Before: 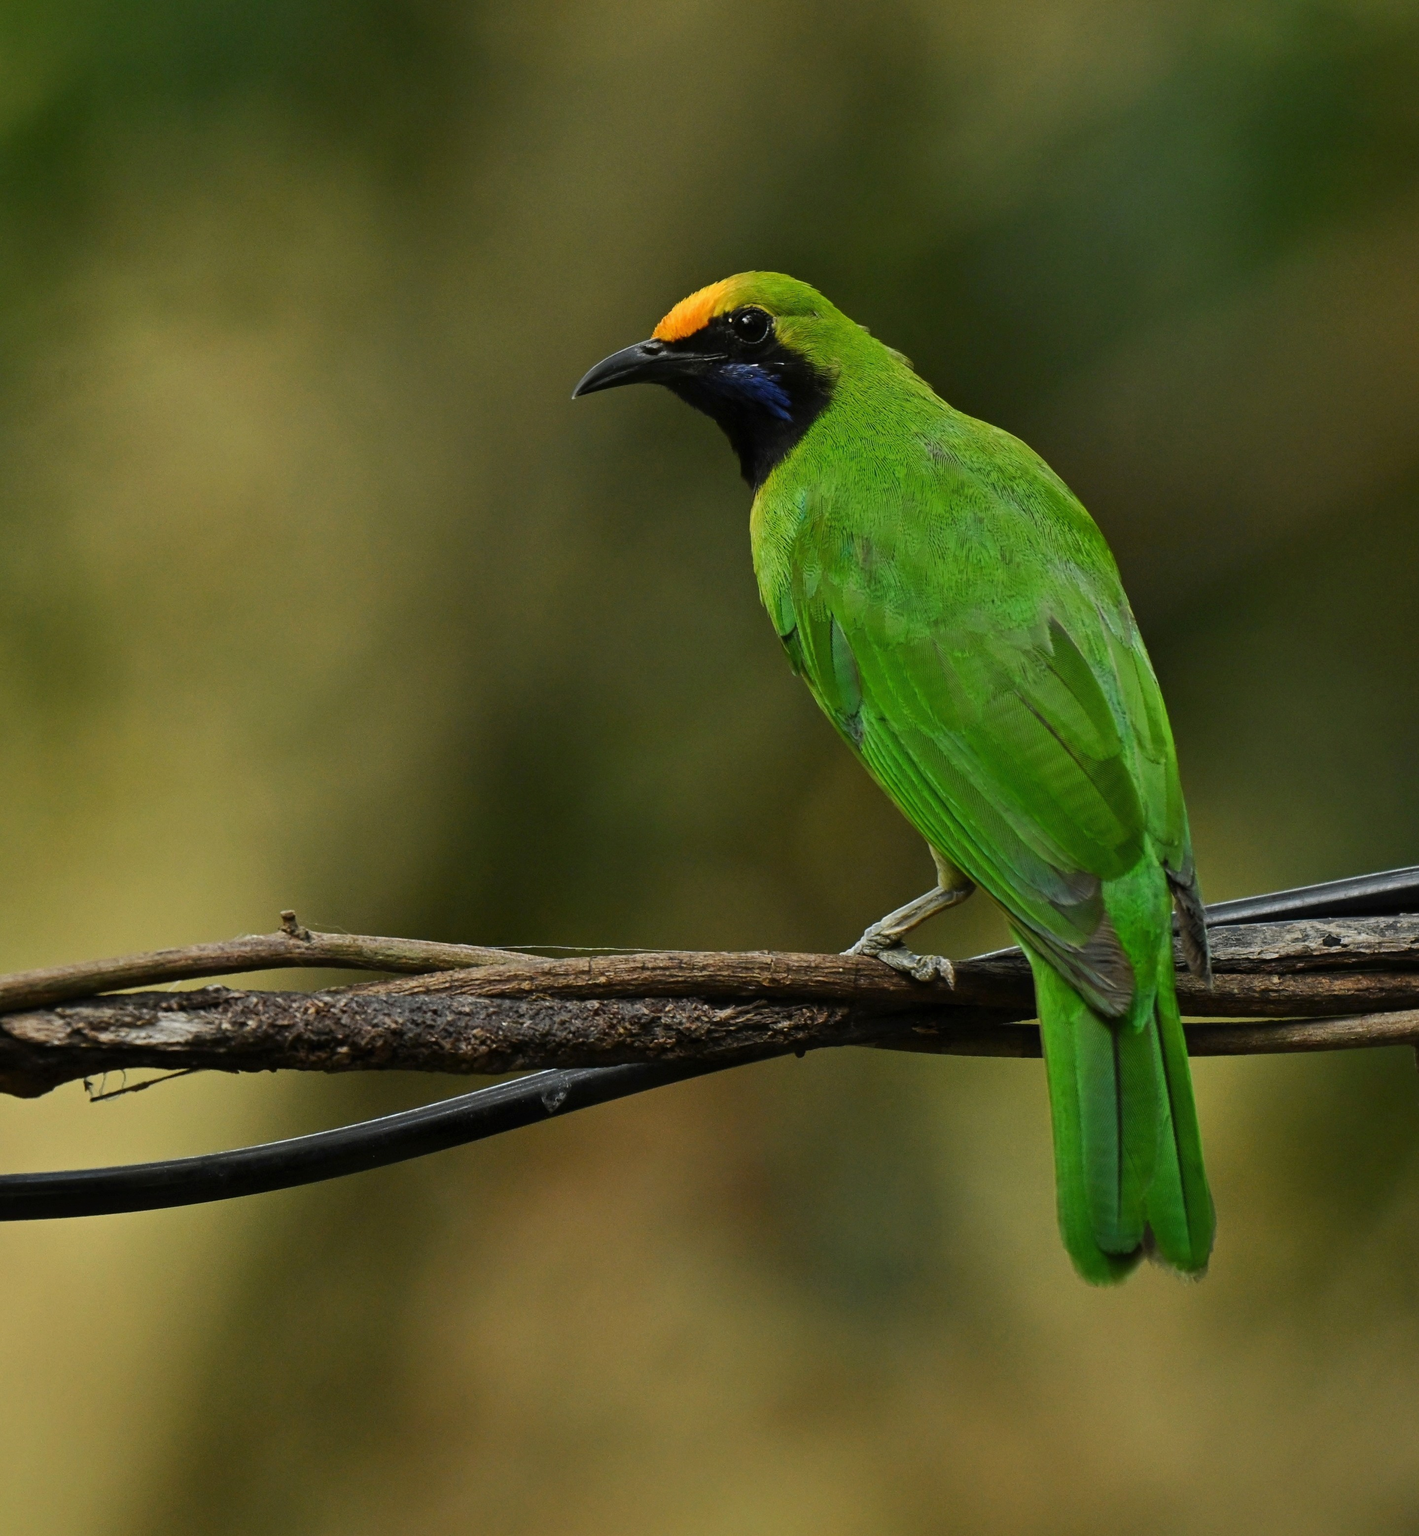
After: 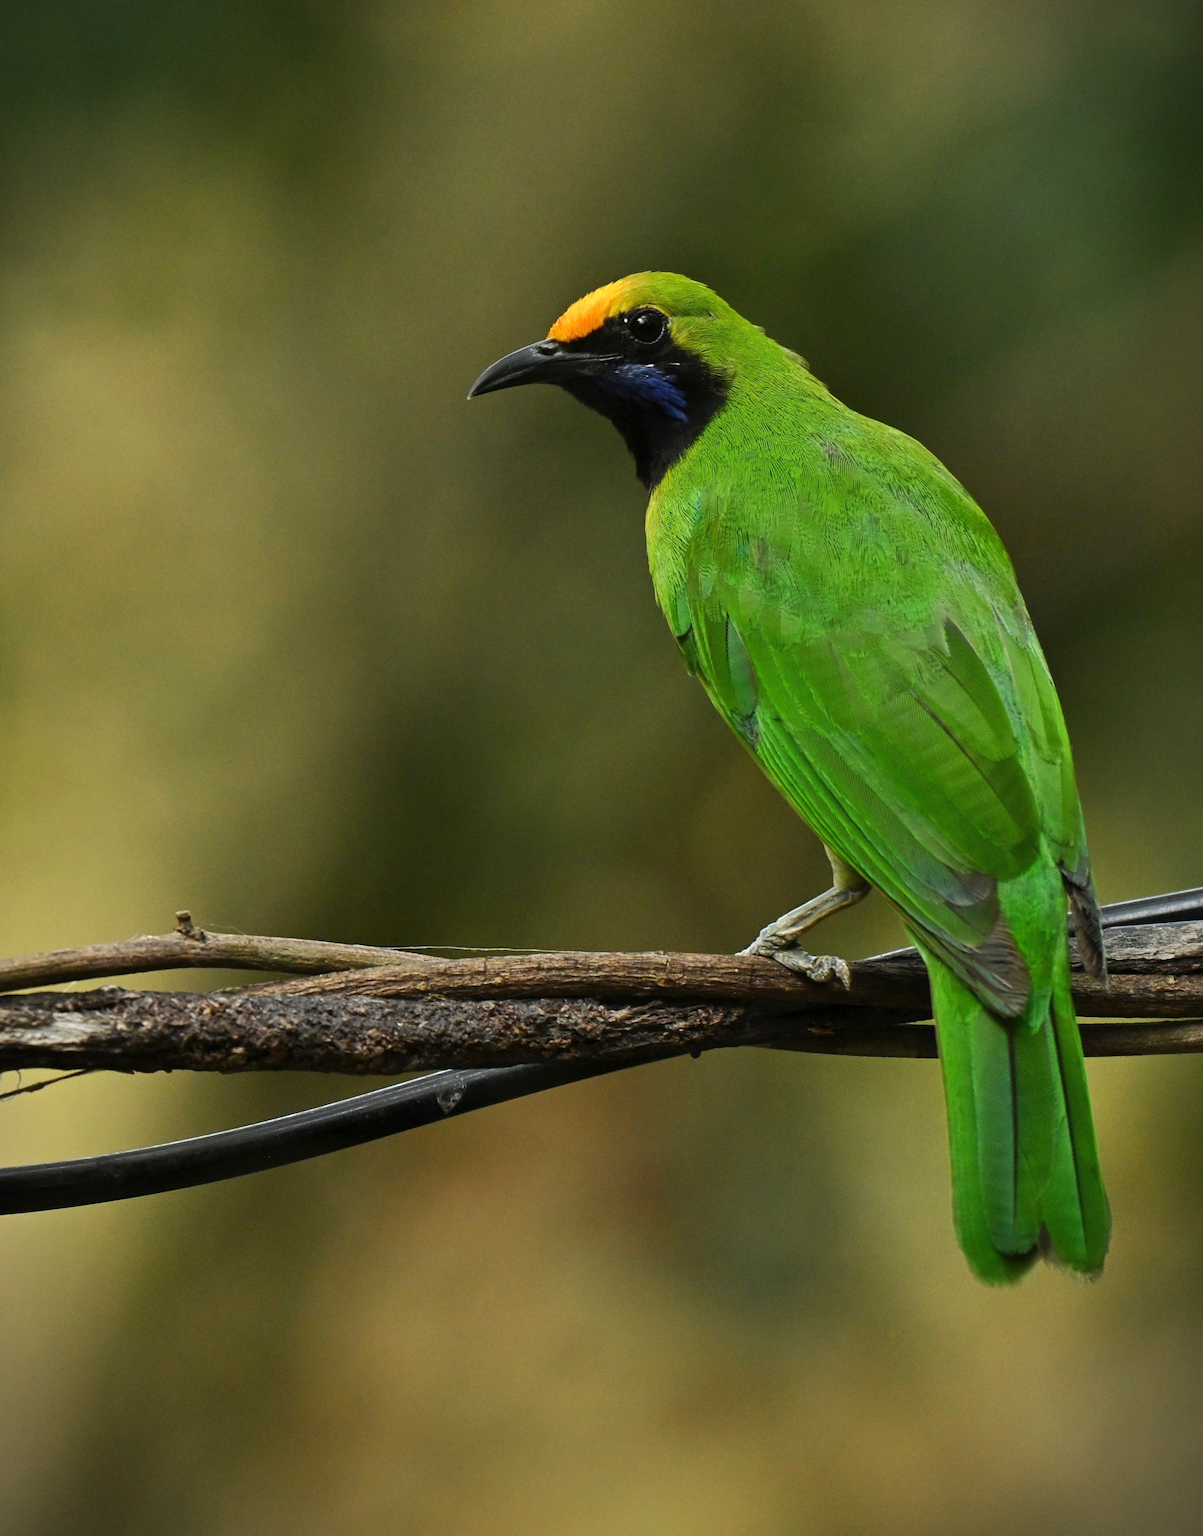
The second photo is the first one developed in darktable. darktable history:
vignetting: fall-off start 100.51%, fall-off radius 65.08%, brightness -0.865, automatic ratio true, unbound false
exposure: exposure -0.015 EV, compensate exposure bias true, compensate highlight preservation false
crop: left 7.415%, right 7.825%
